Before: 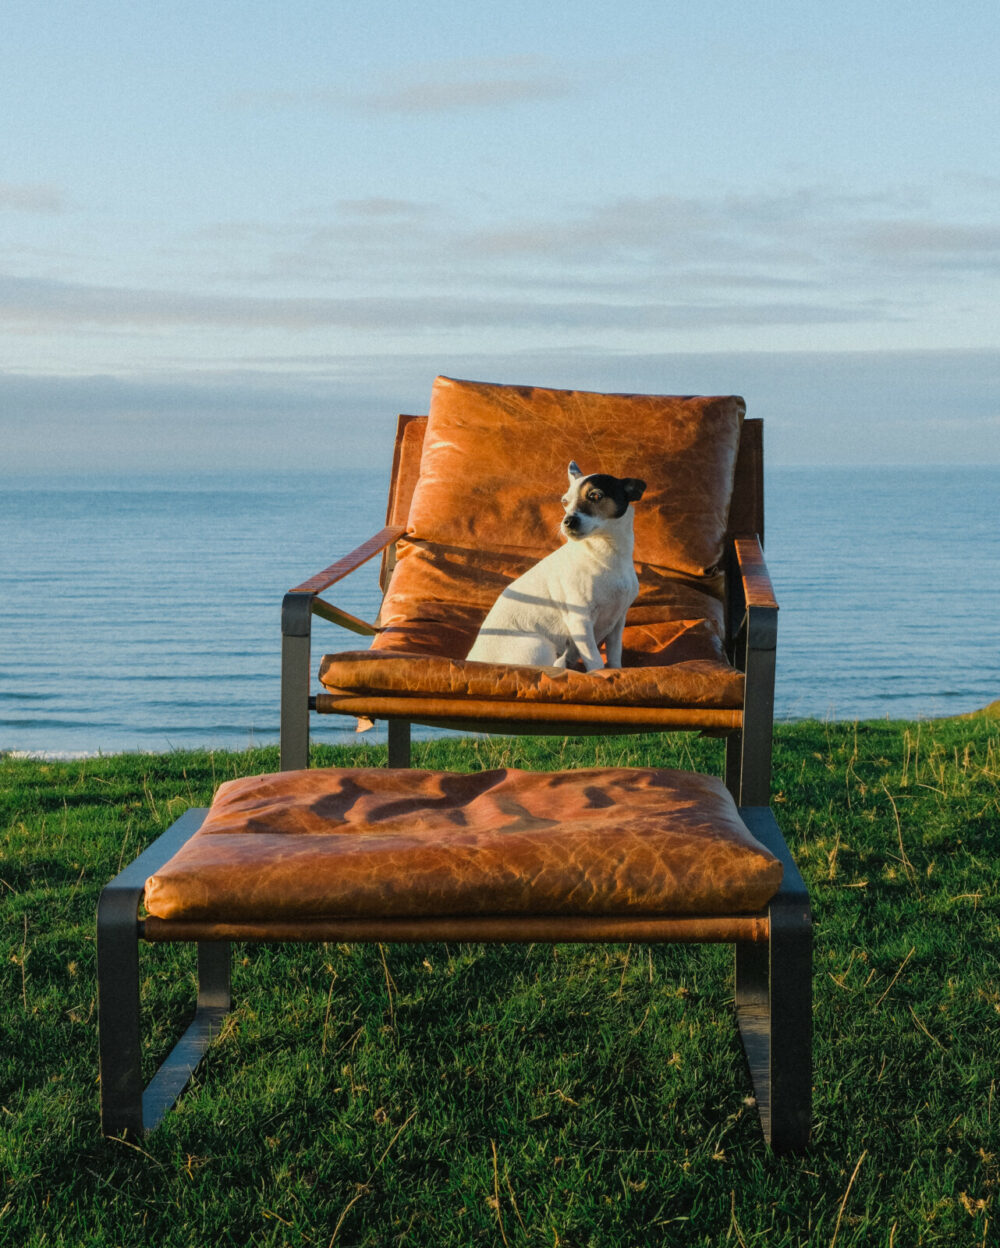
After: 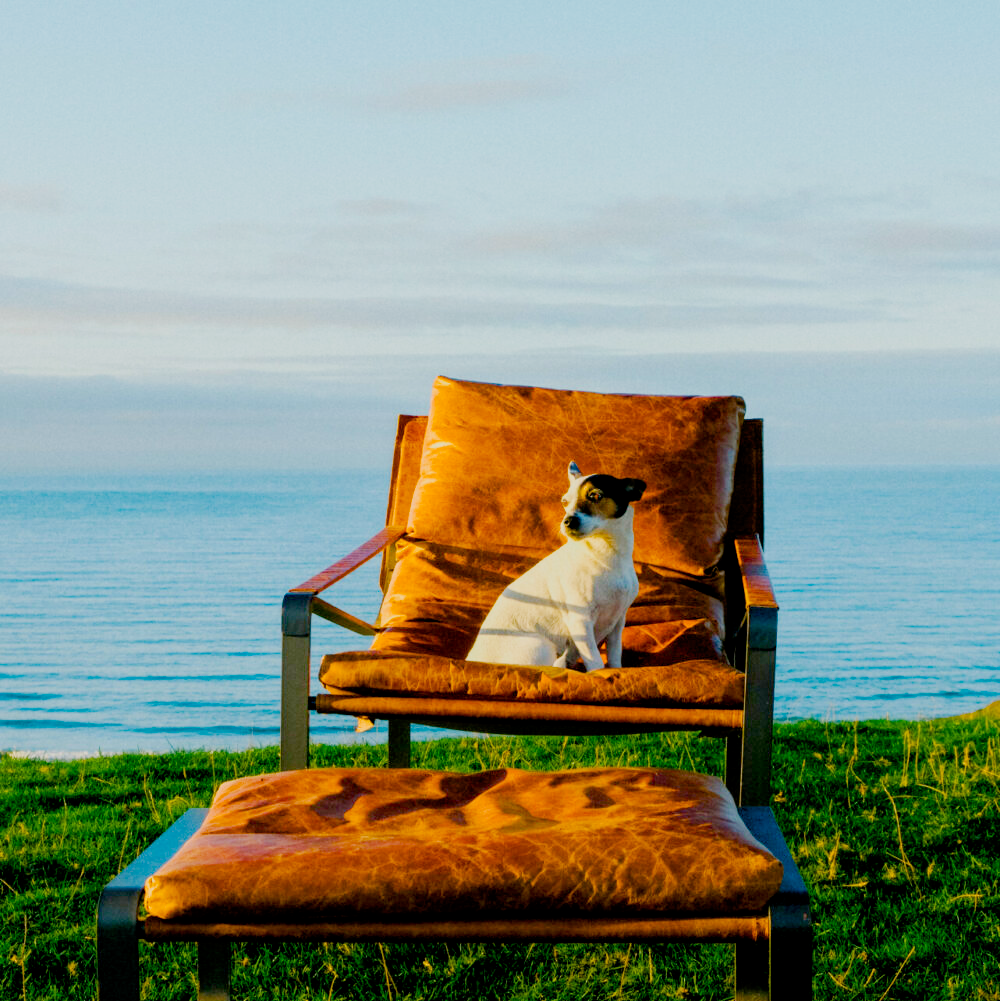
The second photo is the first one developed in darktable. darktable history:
color balance rgb: highlights gain › chroma 1.099%, highlights gain › hue 60.16°, perceptual saturation grading › global saturation 34.561%, perceptual saturation grading › highlights -29.961%, perceptual saturation grading › shadows 35.949%, global vibrance 50.637%
tone curve: curves: ch0 [(0, 0) (0.048, 0.024) (0.099, 0.082) (0.227, 0.255) (0.407, 0.482) (0.543, 0.634) (0.719, 0.77) (0.837, 0.843) (1, 0.906)]; ch1 [(0, 0) (0.3, 0.268) (0.404, 0.374) (0.475, 0.463) (0.501, 0.499) (0.514, 0.502) (0.551, 0.541) (0.643, 0.648) (0.682, 0.674) (0.802, 0.812) (1, 1)]; ch2 [(0, 0) (0.259, 0.207) (0.323, 0.311) (0.364, 0.368) (0.442, 0.461) (0.498, 0.498) (0.531, 0.528) (0.581, 0.602) (0.629, 0.659) (0.768, 0.728) (1, 1)], preserve colors none
crop: bottom 19.721%
exposure: black level correction 0.009, compensate highlight preservation false
